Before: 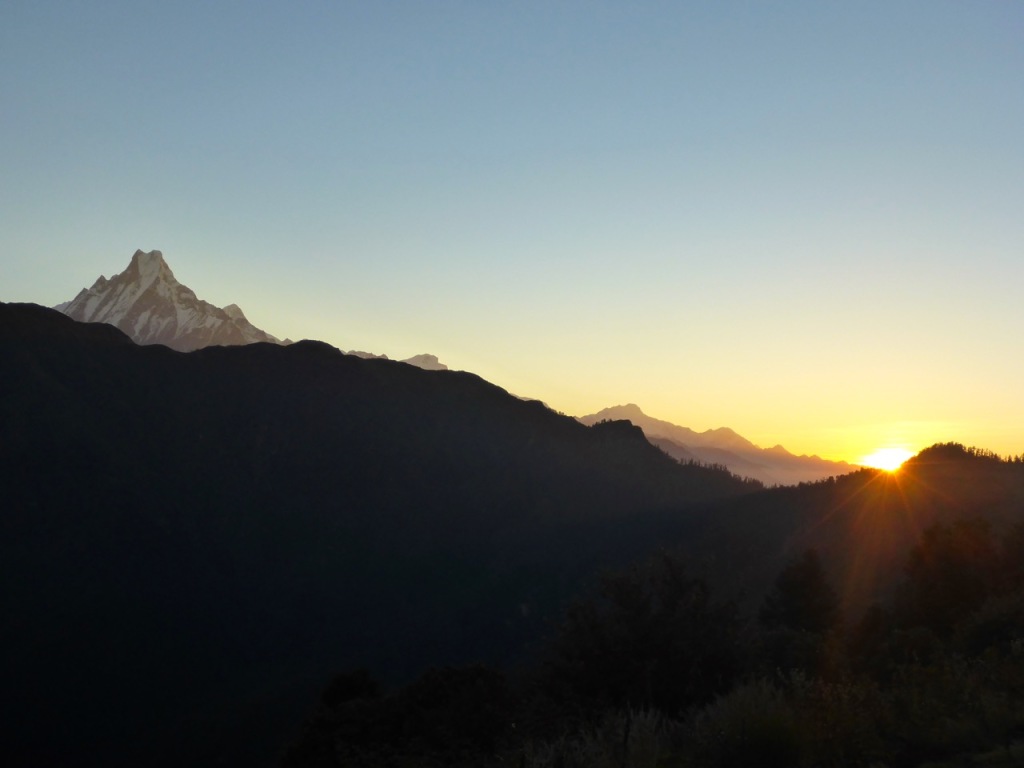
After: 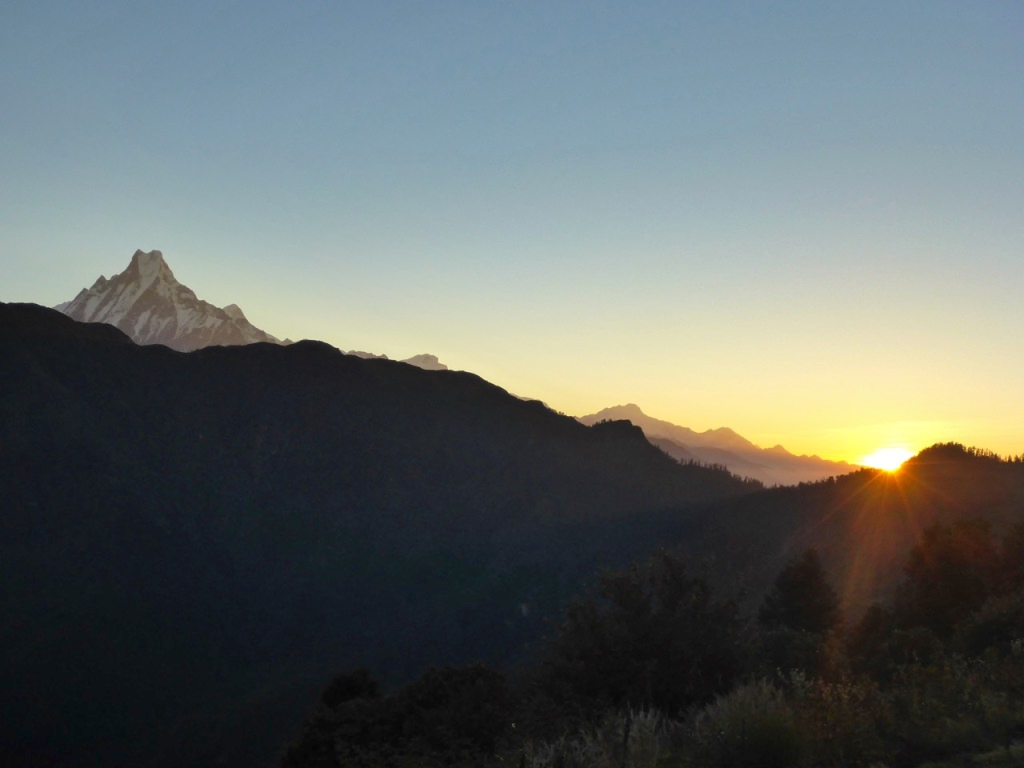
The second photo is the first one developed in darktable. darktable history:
shadows and highlights: shadows 59.38, soften with gaussian
